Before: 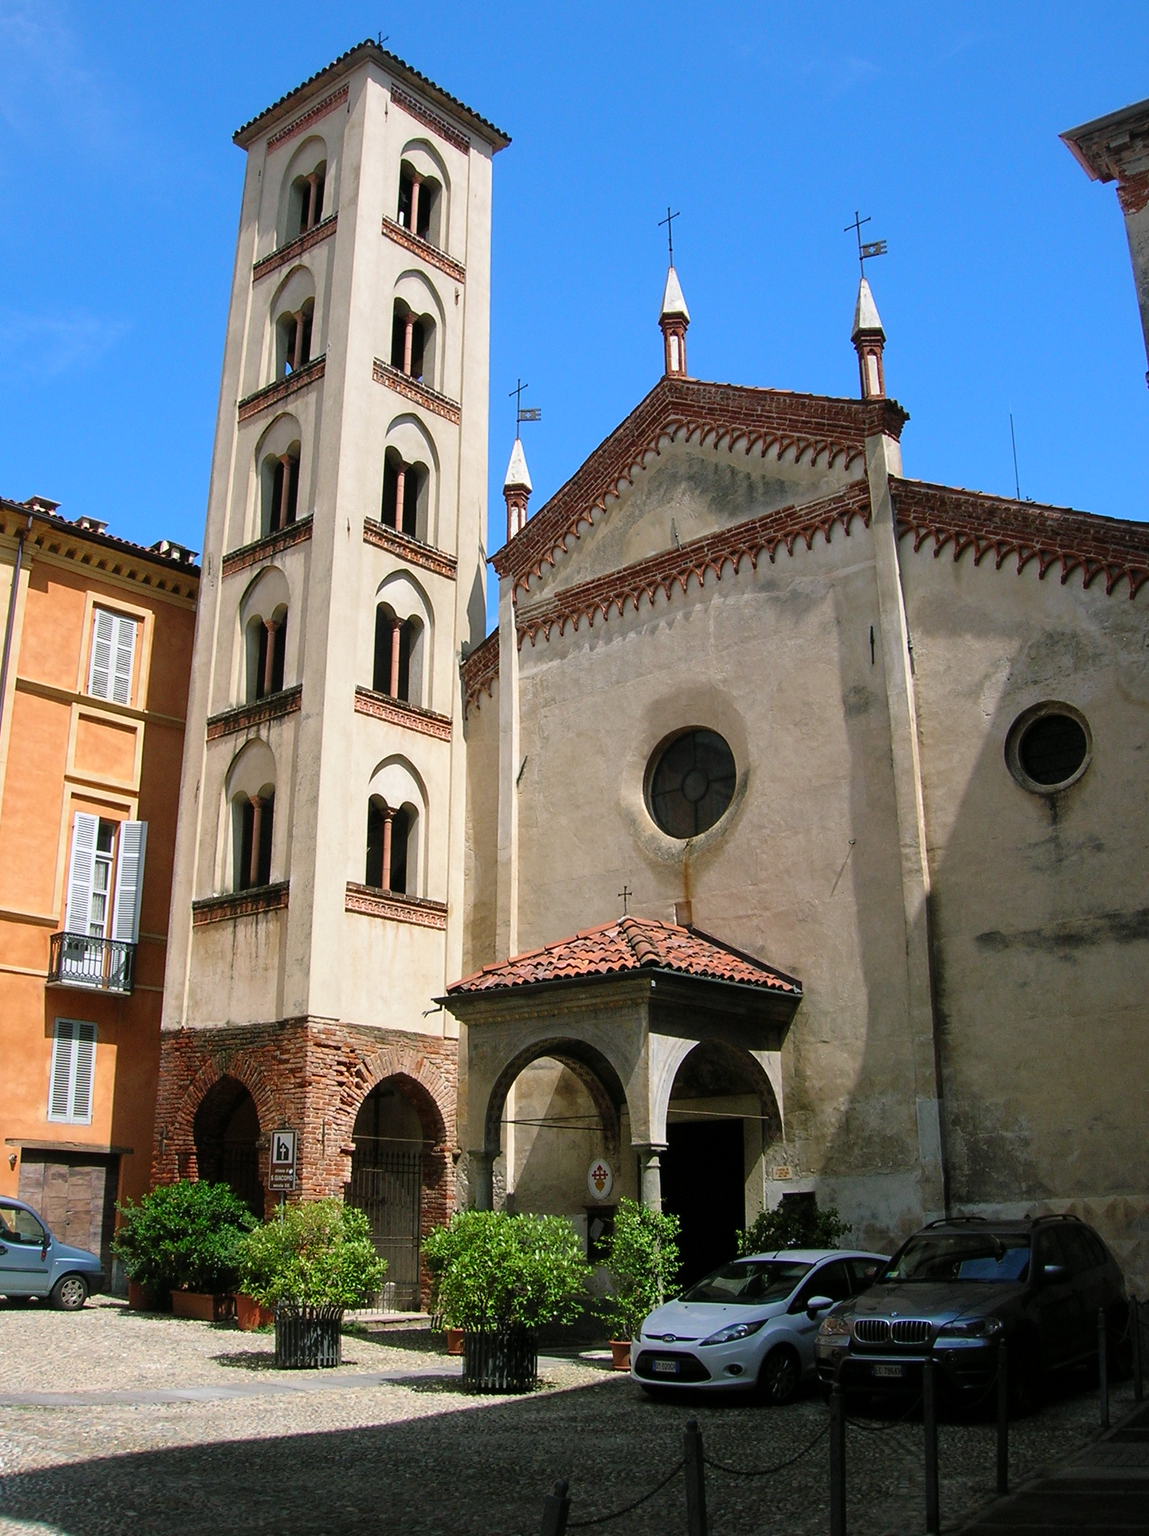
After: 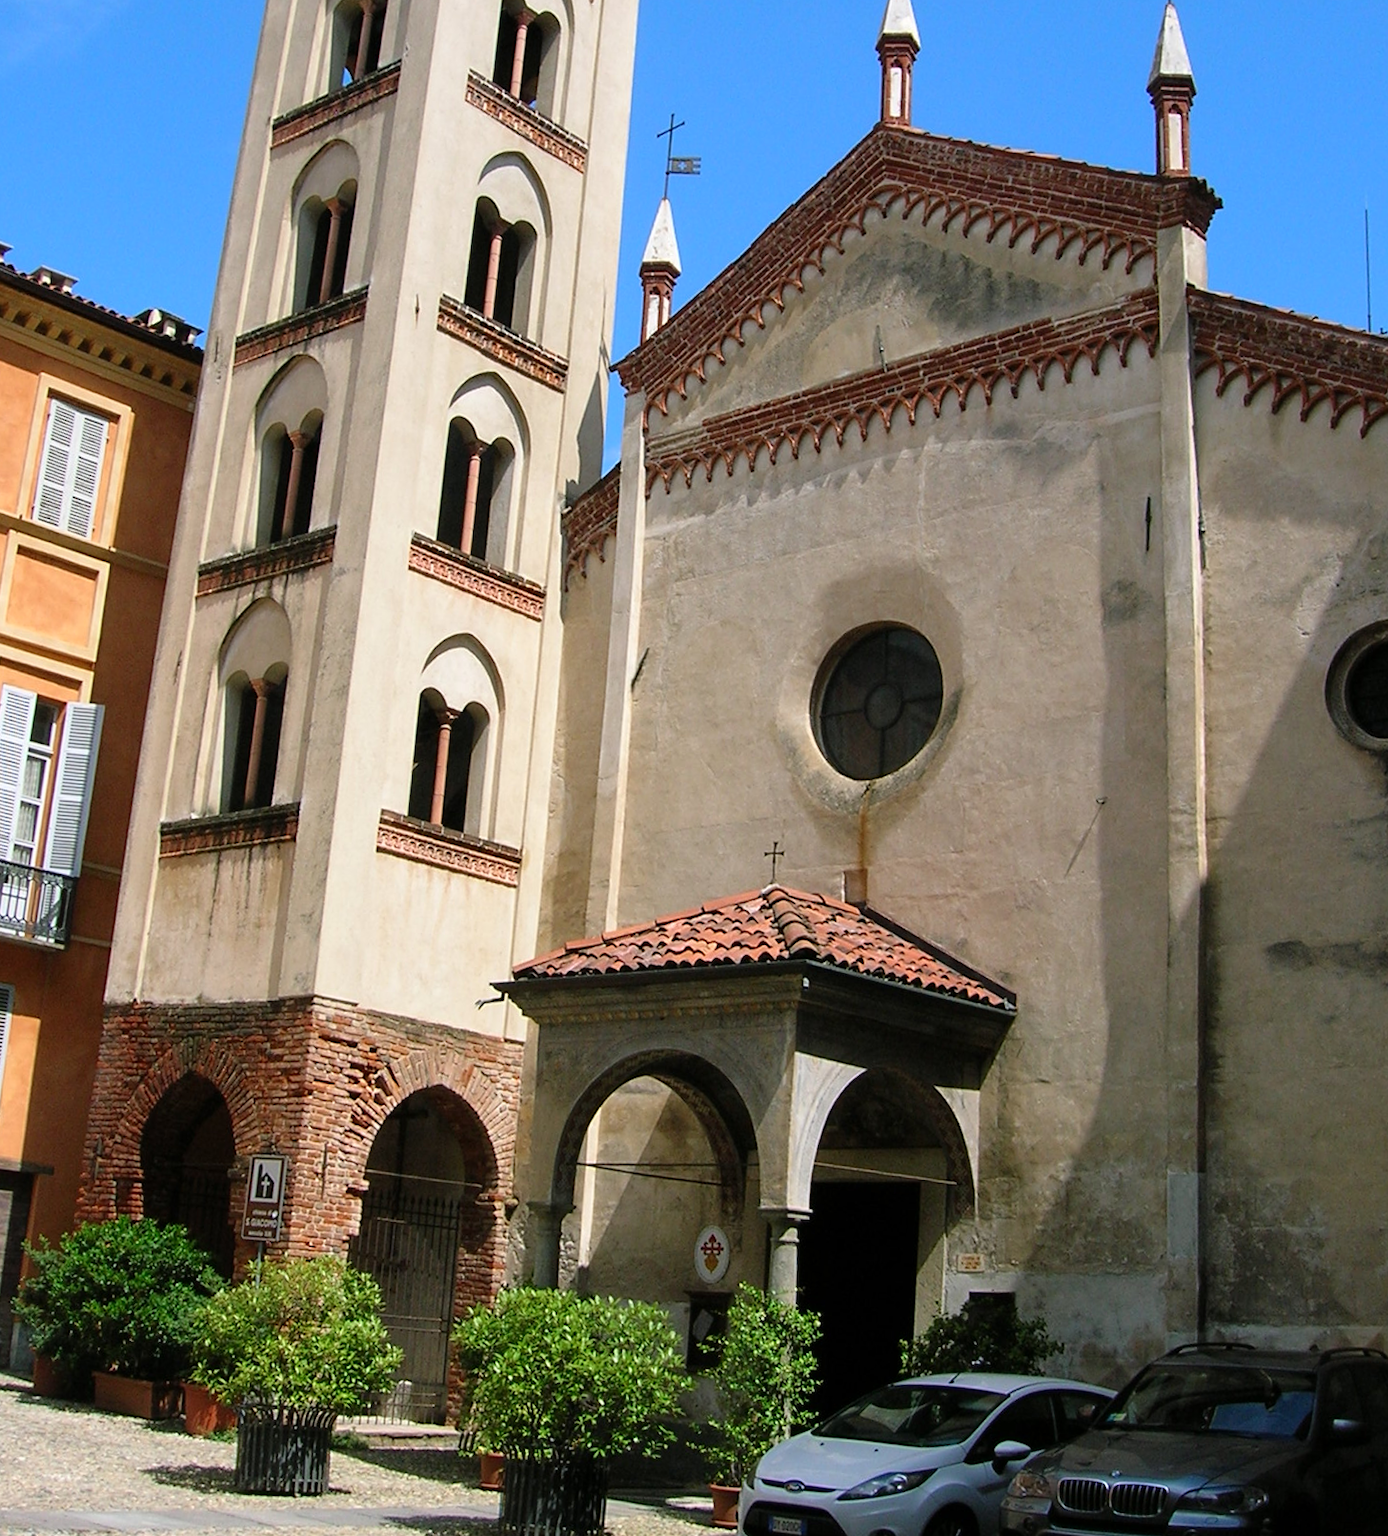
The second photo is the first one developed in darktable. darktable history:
crop and rotate: angle -3.81°, left 9.722%, top 20.688%, right 11.943%, bottom 12.016%
